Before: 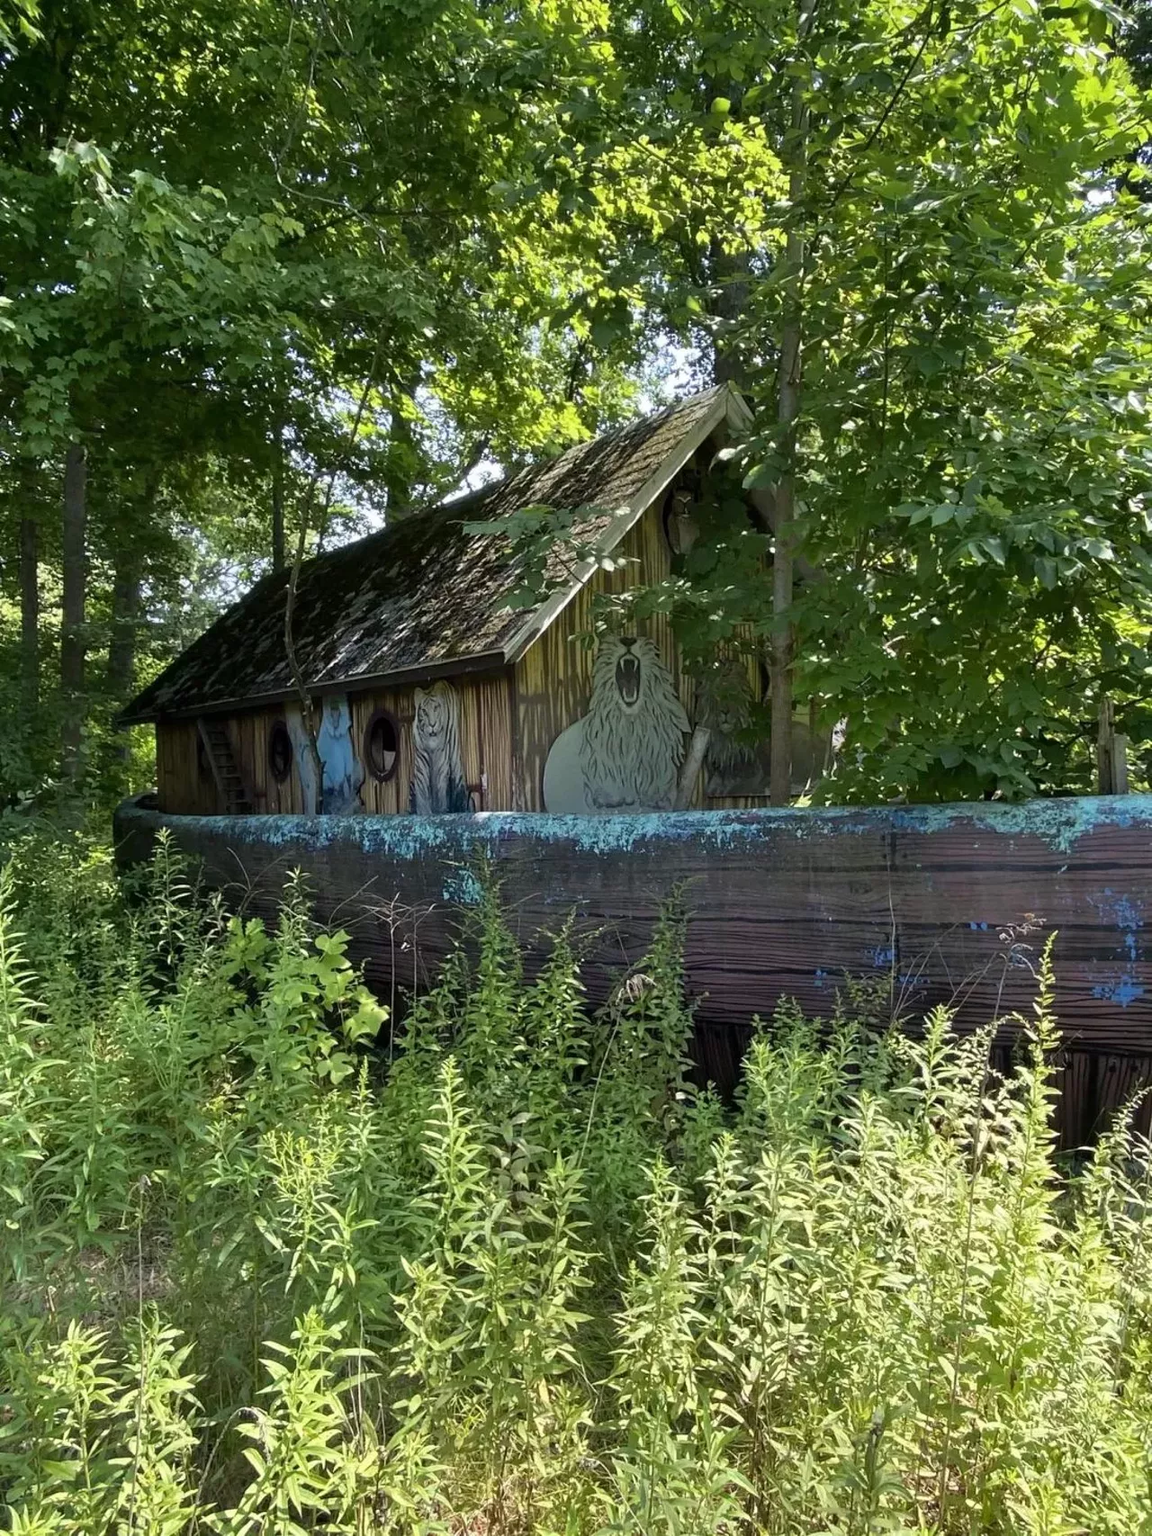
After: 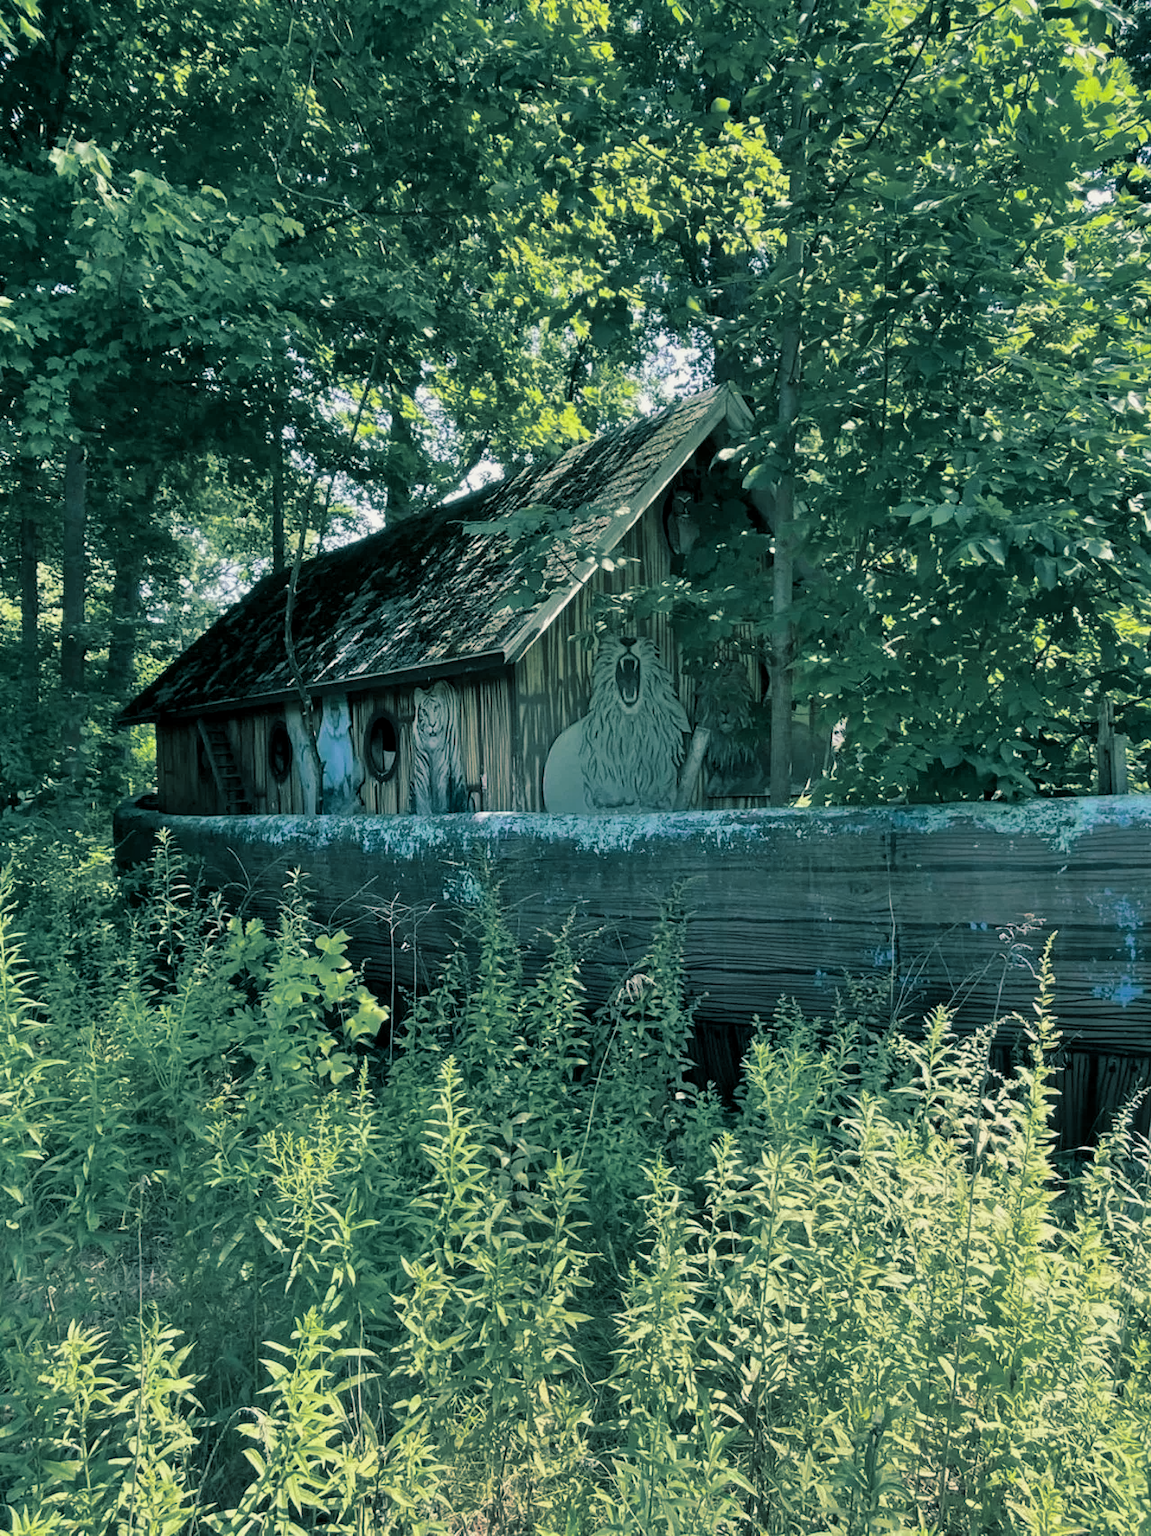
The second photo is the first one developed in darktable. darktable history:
split-toning: shadows › hue 186.43°, highlights › hue 49.29°, compress 30.29%
exposure: black level correction 0.001, exposure -0.2 EV, compensate highlight preservation false
shadows and highlights: soften with gaussian
